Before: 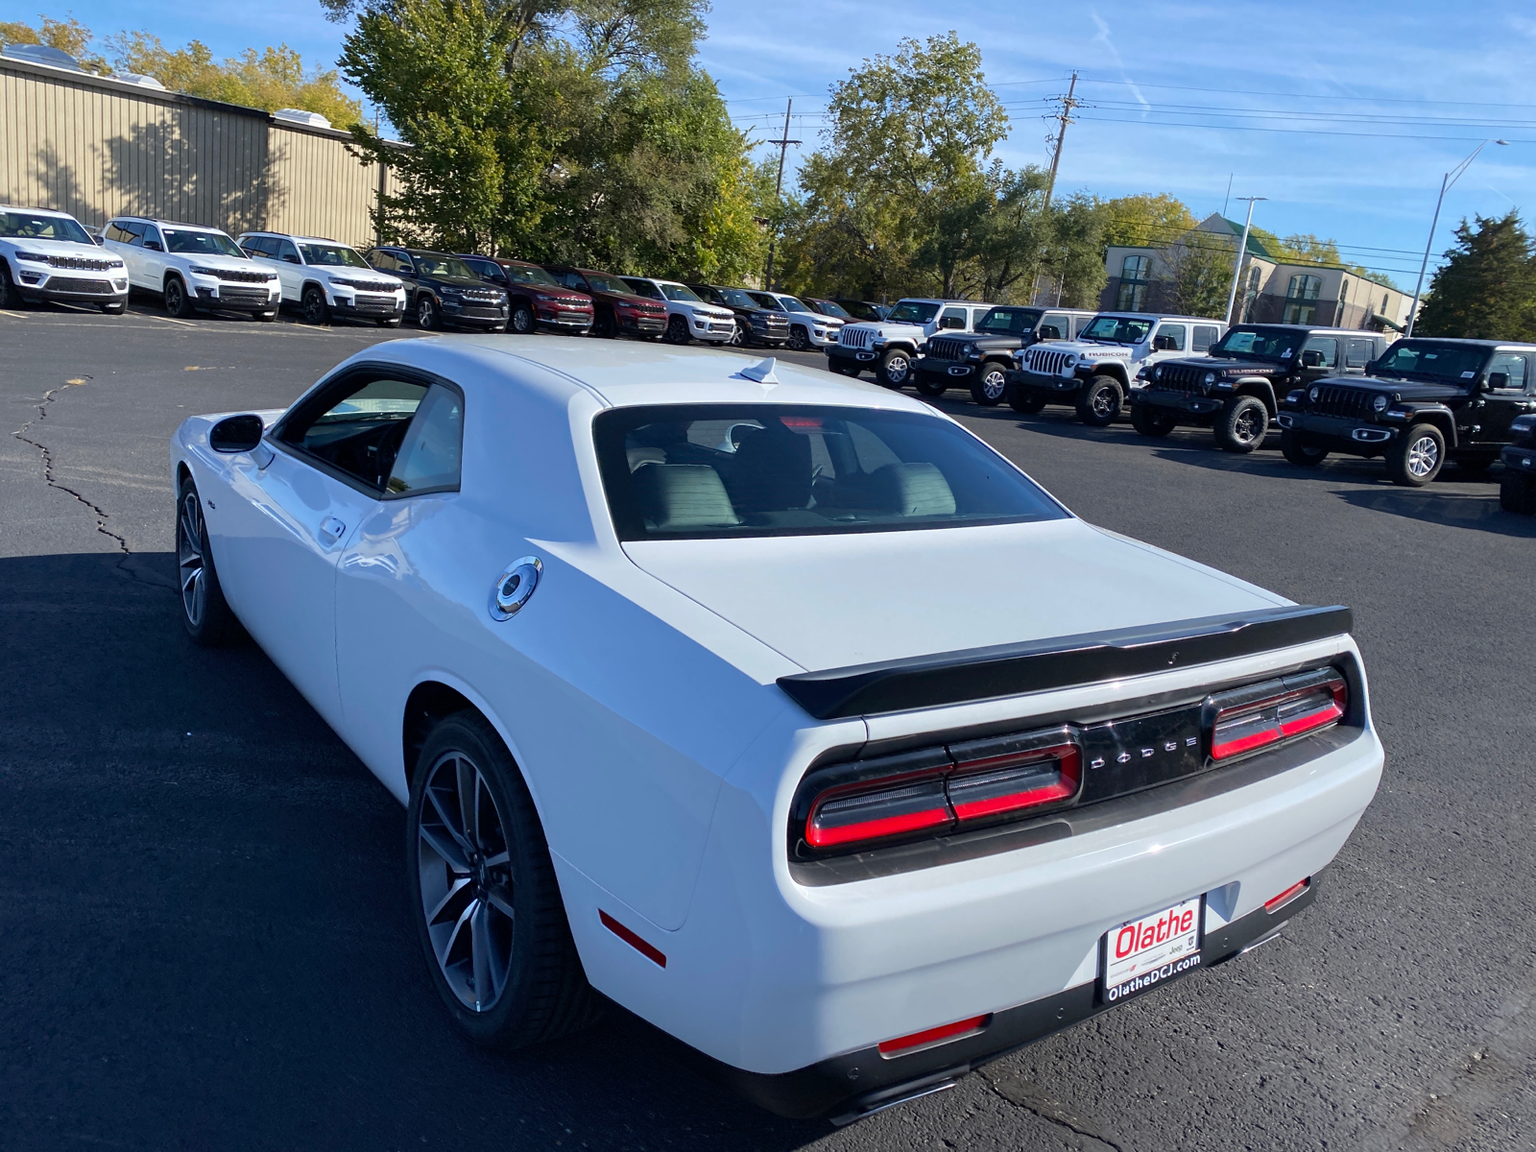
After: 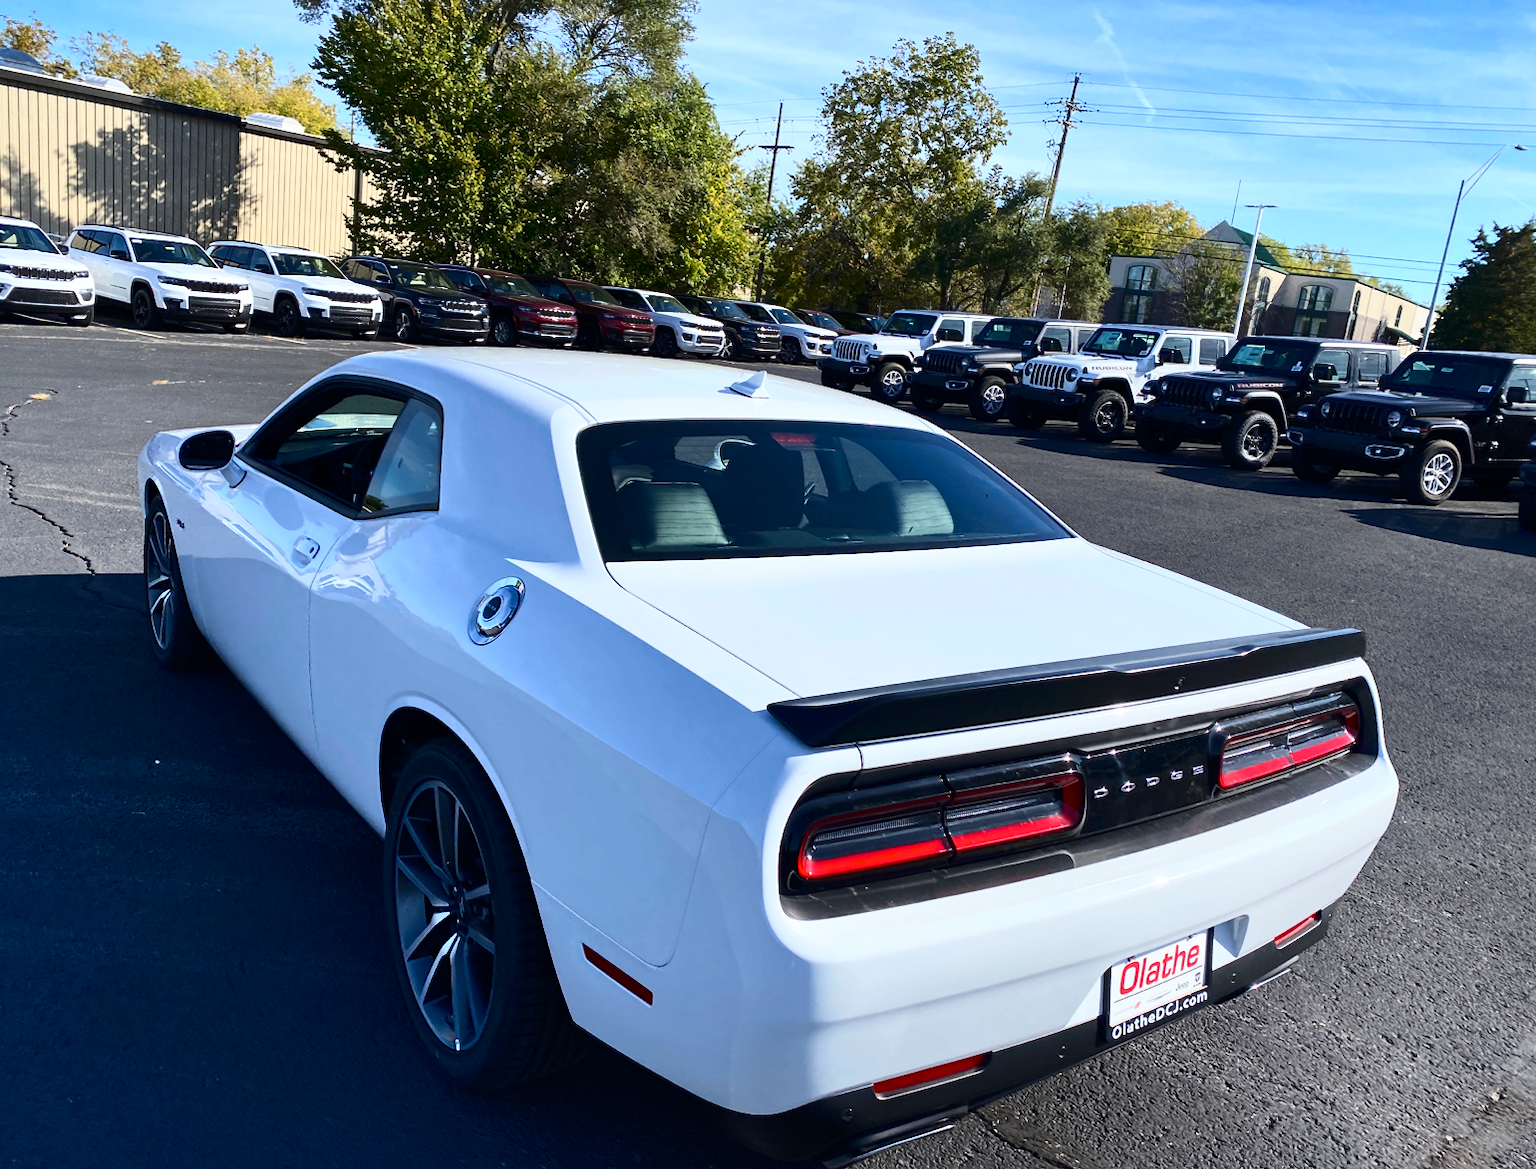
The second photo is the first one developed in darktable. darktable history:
contrast brightness saturation: contrast 0.39, brightness 0.1
crop and rotate: left 2.536%, right 1.107%, bottom 2.246%
color balance: output saturation 110%
shadows and highlights: radius 118.69, shadows 42.21, highlights -61.56, soften with gaussian
